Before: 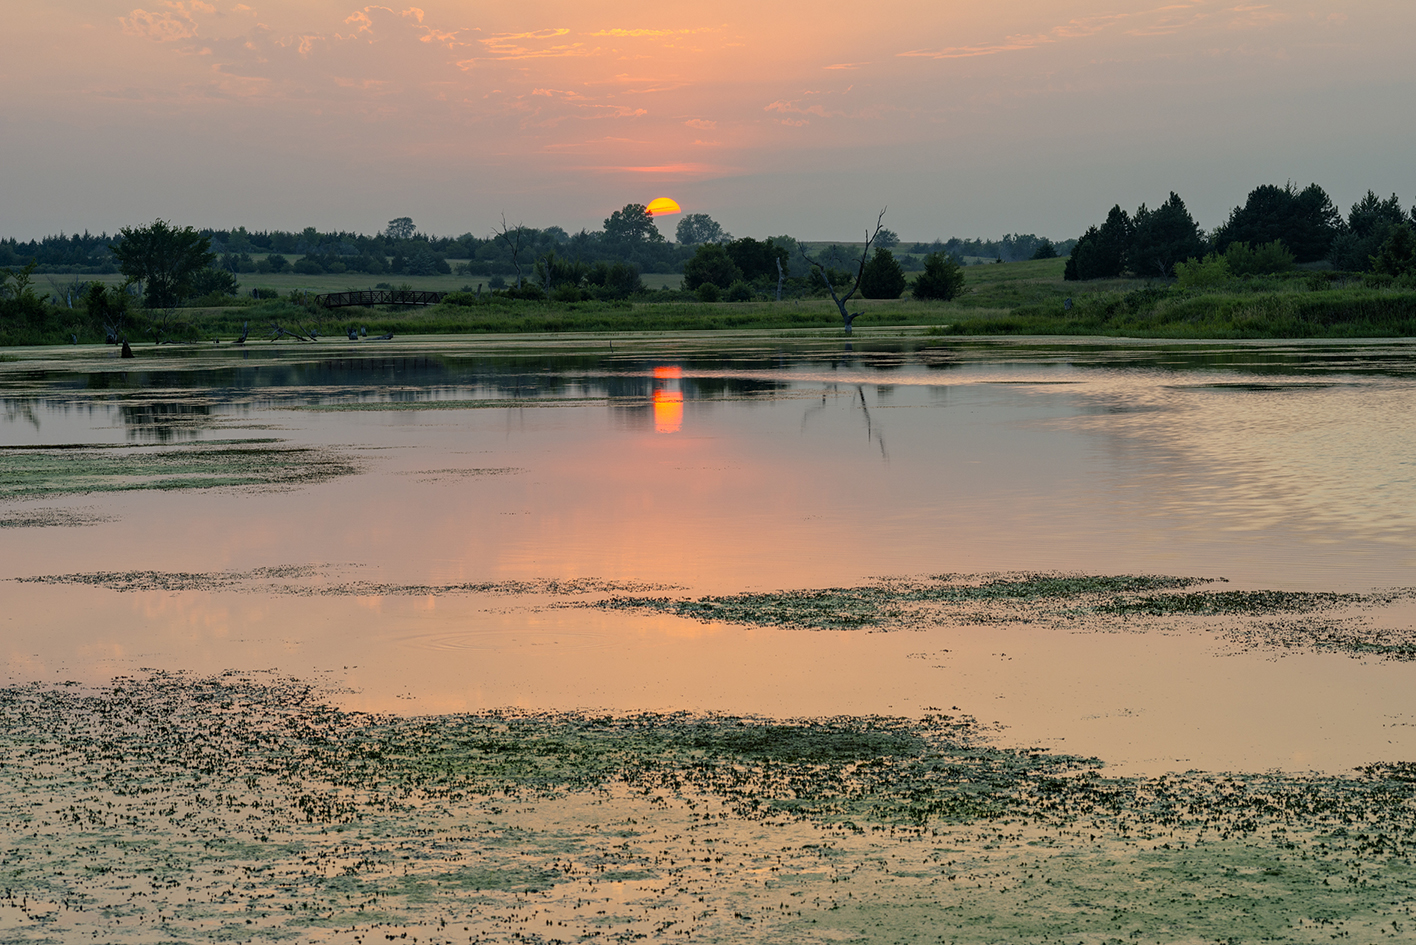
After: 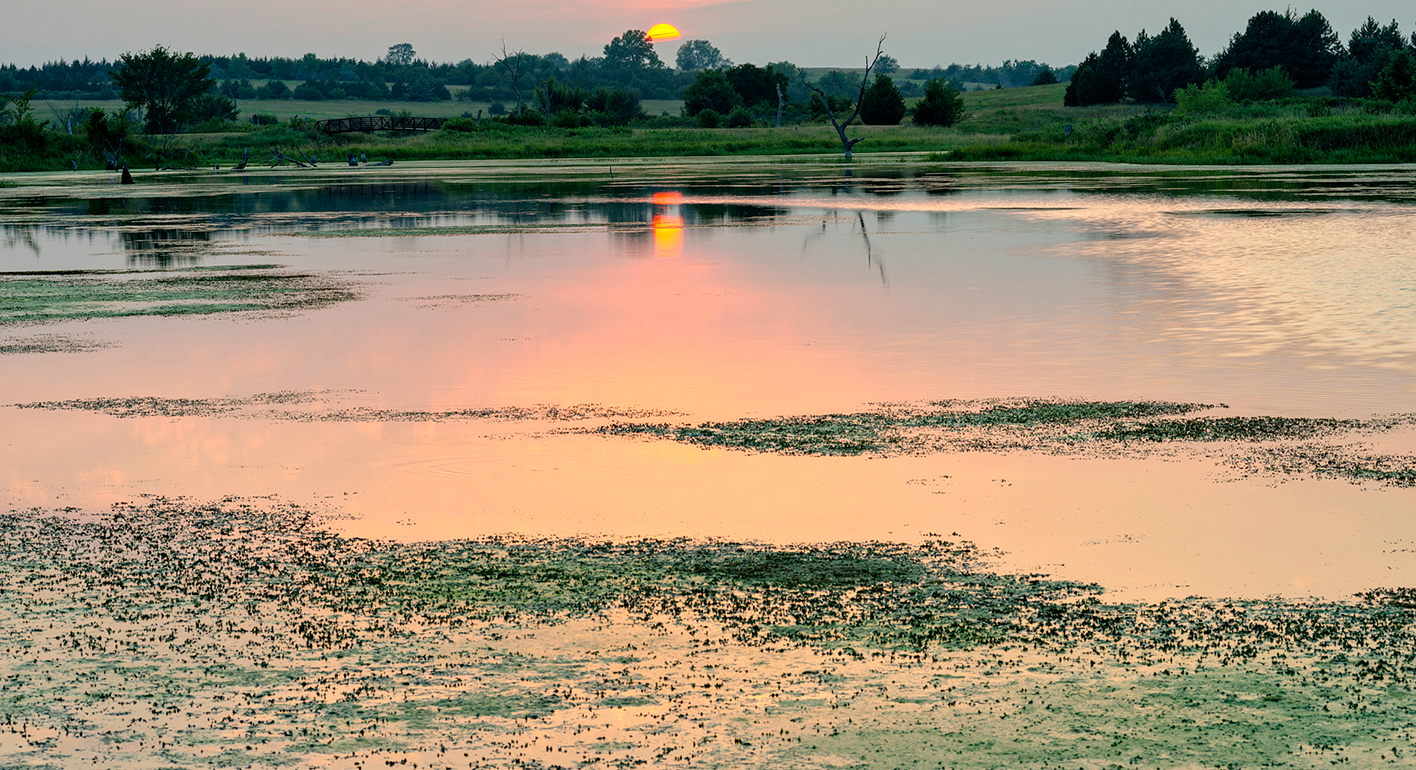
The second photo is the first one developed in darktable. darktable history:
shadows and highlights: shadows 52.34, highlights -28.23, soften with gaussian
crop and rotate: top 18.507%
exposure: exposure 0.6 EV, compensate highlight preservation false
